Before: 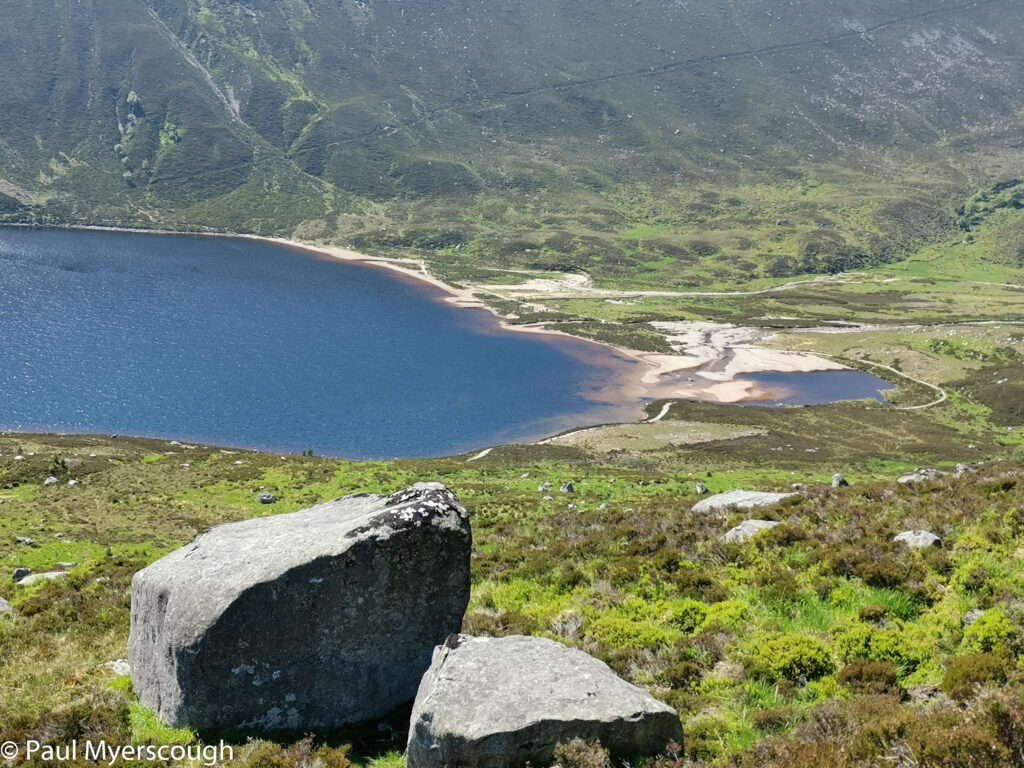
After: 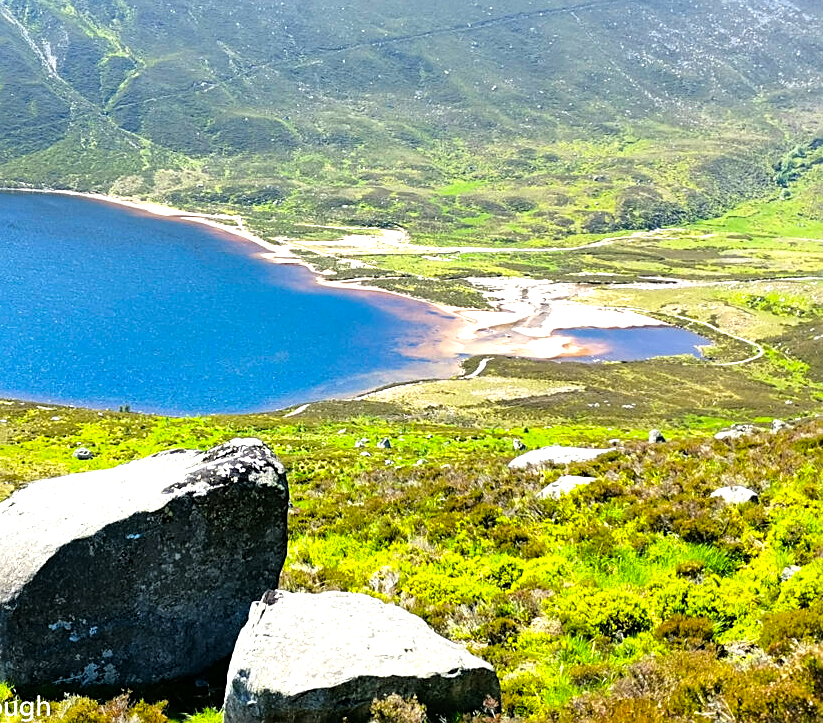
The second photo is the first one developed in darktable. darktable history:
color balance rgb: power › hue 330.24°, linear chroma grading › global chroma 24.89%, perceptual saturation grading › global saturation 25.167%
crop and rotate: left 17.92%, top 5.779%, right 1.688%
sharpen: on, module defaults
tone equalizer: -8 EV -1.06 EV, -7 EV -0.975 EV, -6 EV -0.88 EV, -5 EV -0.602 EV, -3 EV 0.581 EV, -2 EV 0.888 EV, -1 EV 1 EV, +0 EV 1.07 EV
